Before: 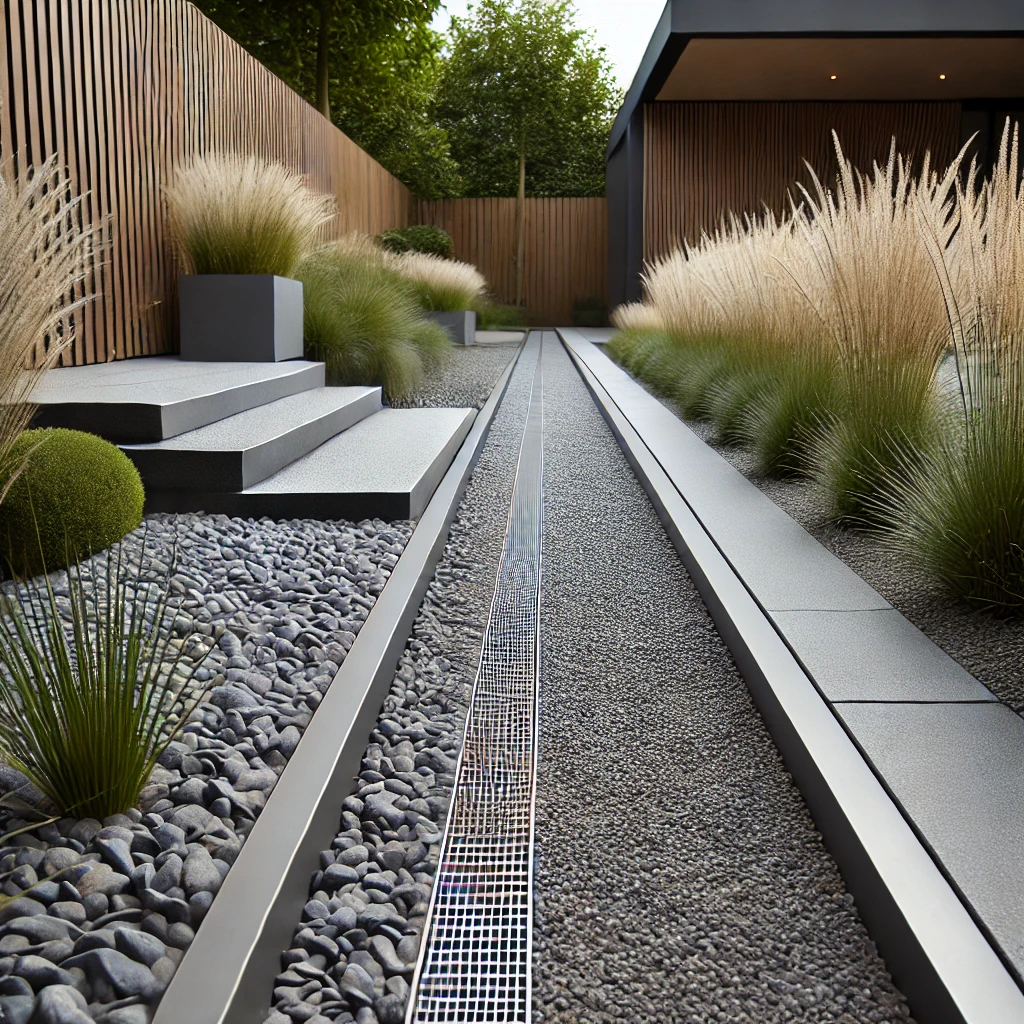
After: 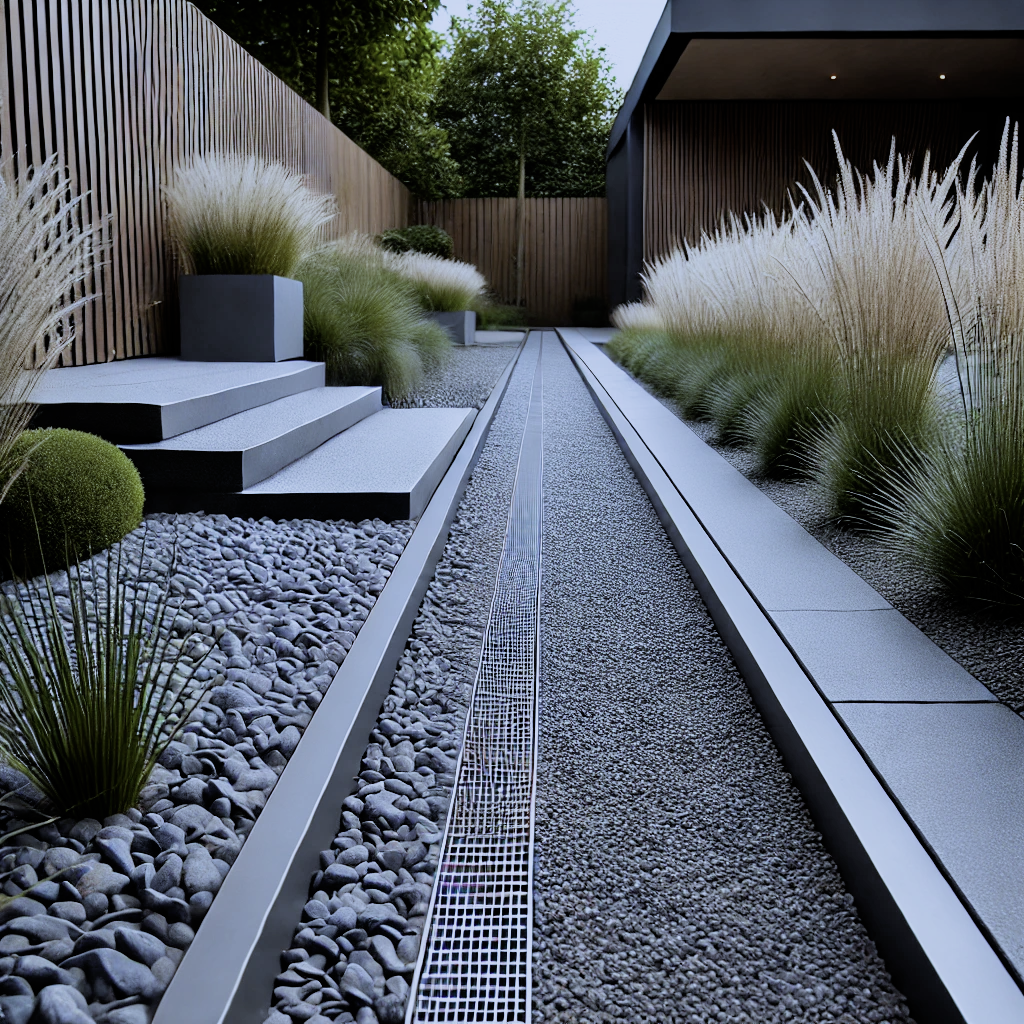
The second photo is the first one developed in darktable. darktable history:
white balance: red 0.871, blue 1.249
filmic rgb: black relative exposure -7.92 EV, white relative exposure 4.13 EV, threshold 3 EV, hardness 4.02, latitude 51.22%, contrast 1.013, shadows ↔ highlights balance 5.35%, color science v5 (2021), contrast in shadows safe, contrast in highlights safe, enable highlight reconstruction true
rgb levels: preserve colors max RGB
contrast brightness saturation: contrast 0.06, brightness -0.01, saturation -0.23
exposure: black level correction 0.002, compensate highlight preservation false
